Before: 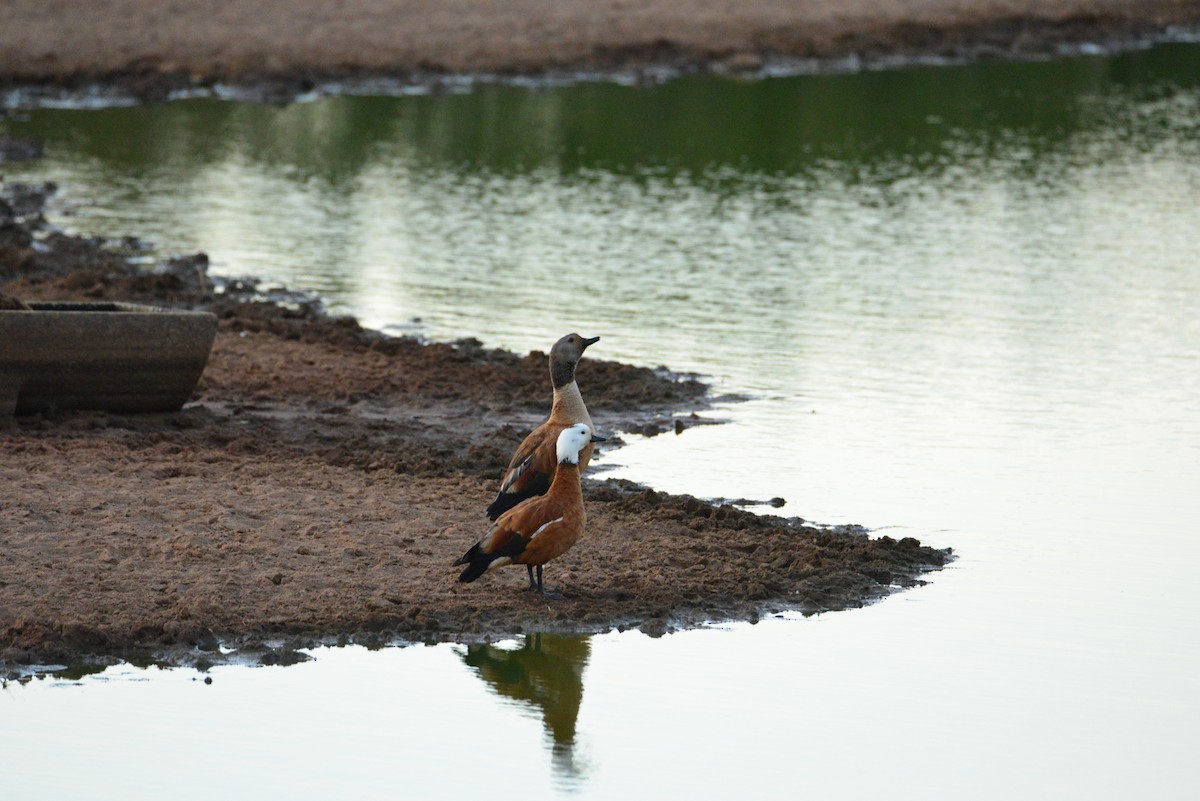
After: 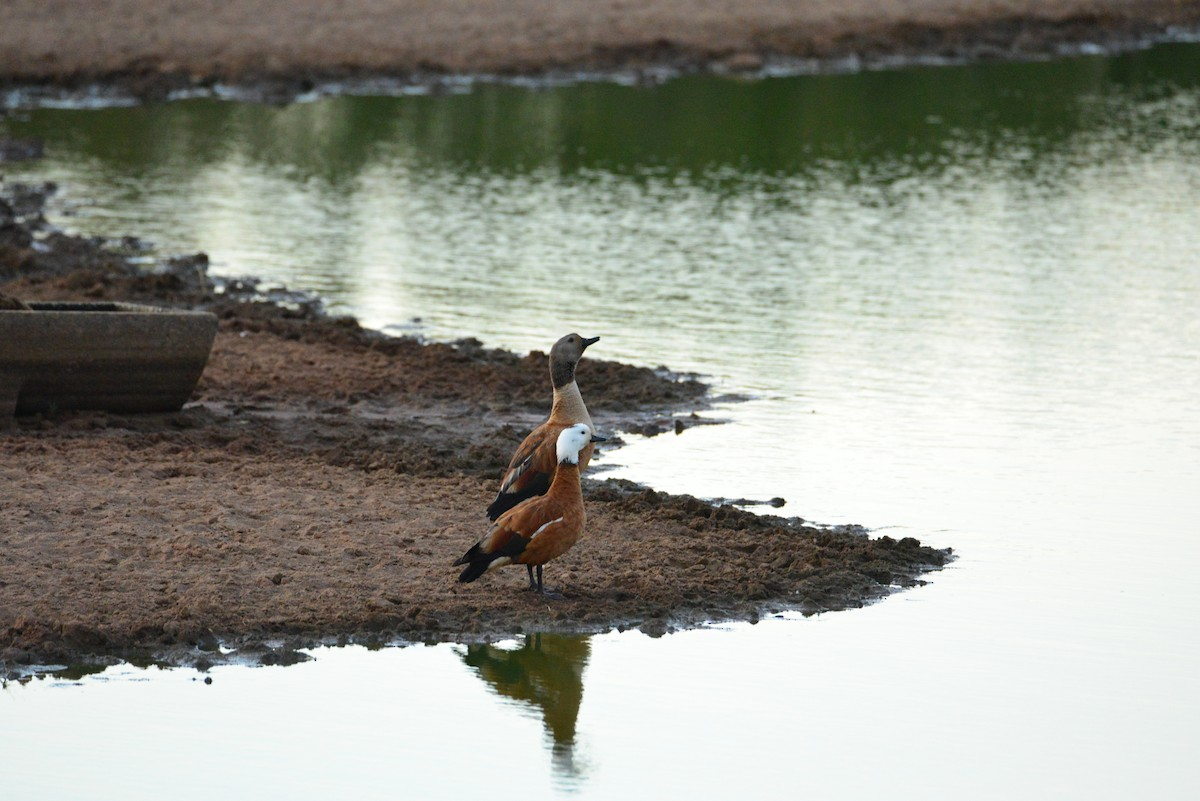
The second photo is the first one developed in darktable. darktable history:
levels: white 90.71%, levels [0, 0.492, 0.984]
